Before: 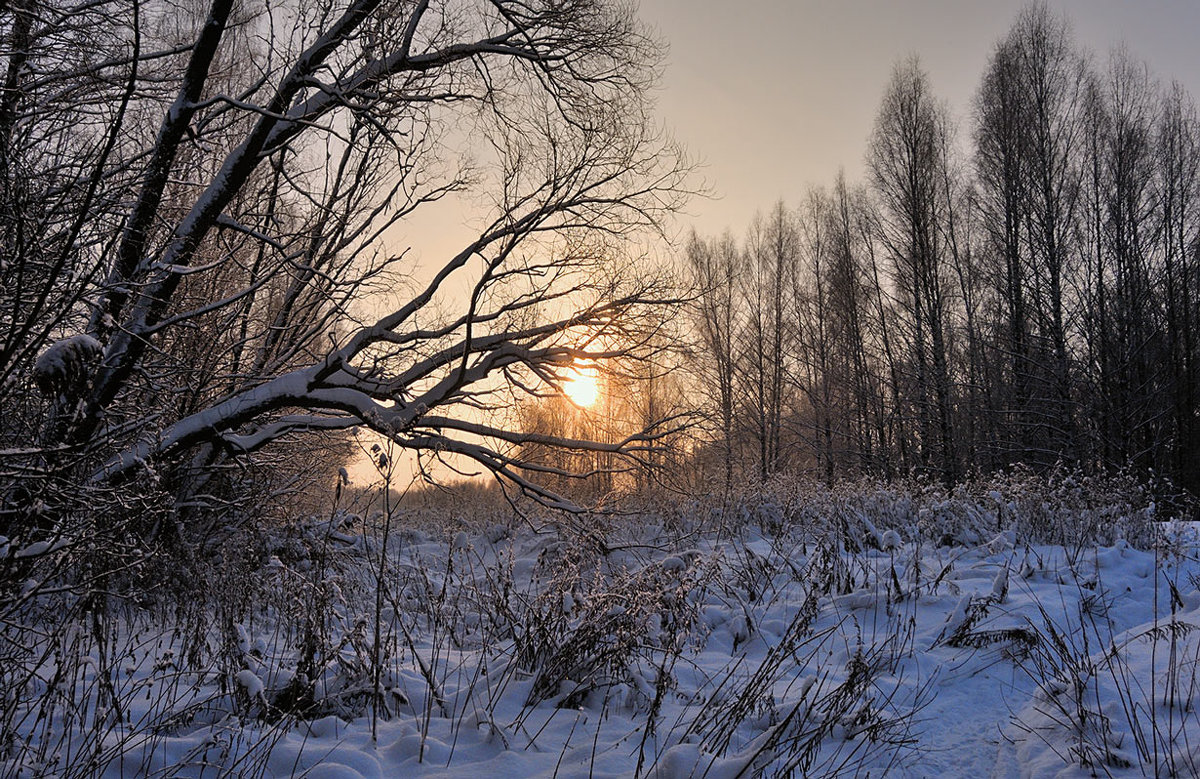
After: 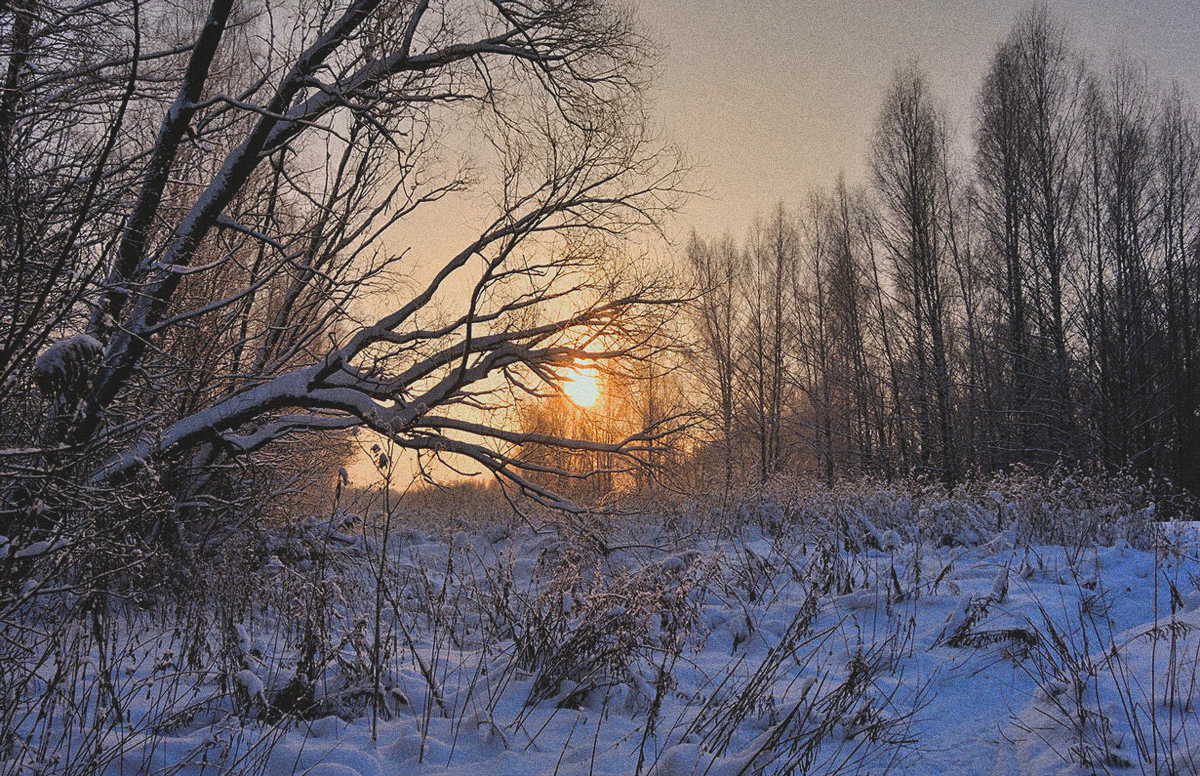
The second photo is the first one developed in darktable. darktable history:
grain: coarseness 0.09 ISO, strength 40%
crop: top 0.05%, bottom 0.098%
contrast brightness saturation: contrast -0.19, saturation 0.19
